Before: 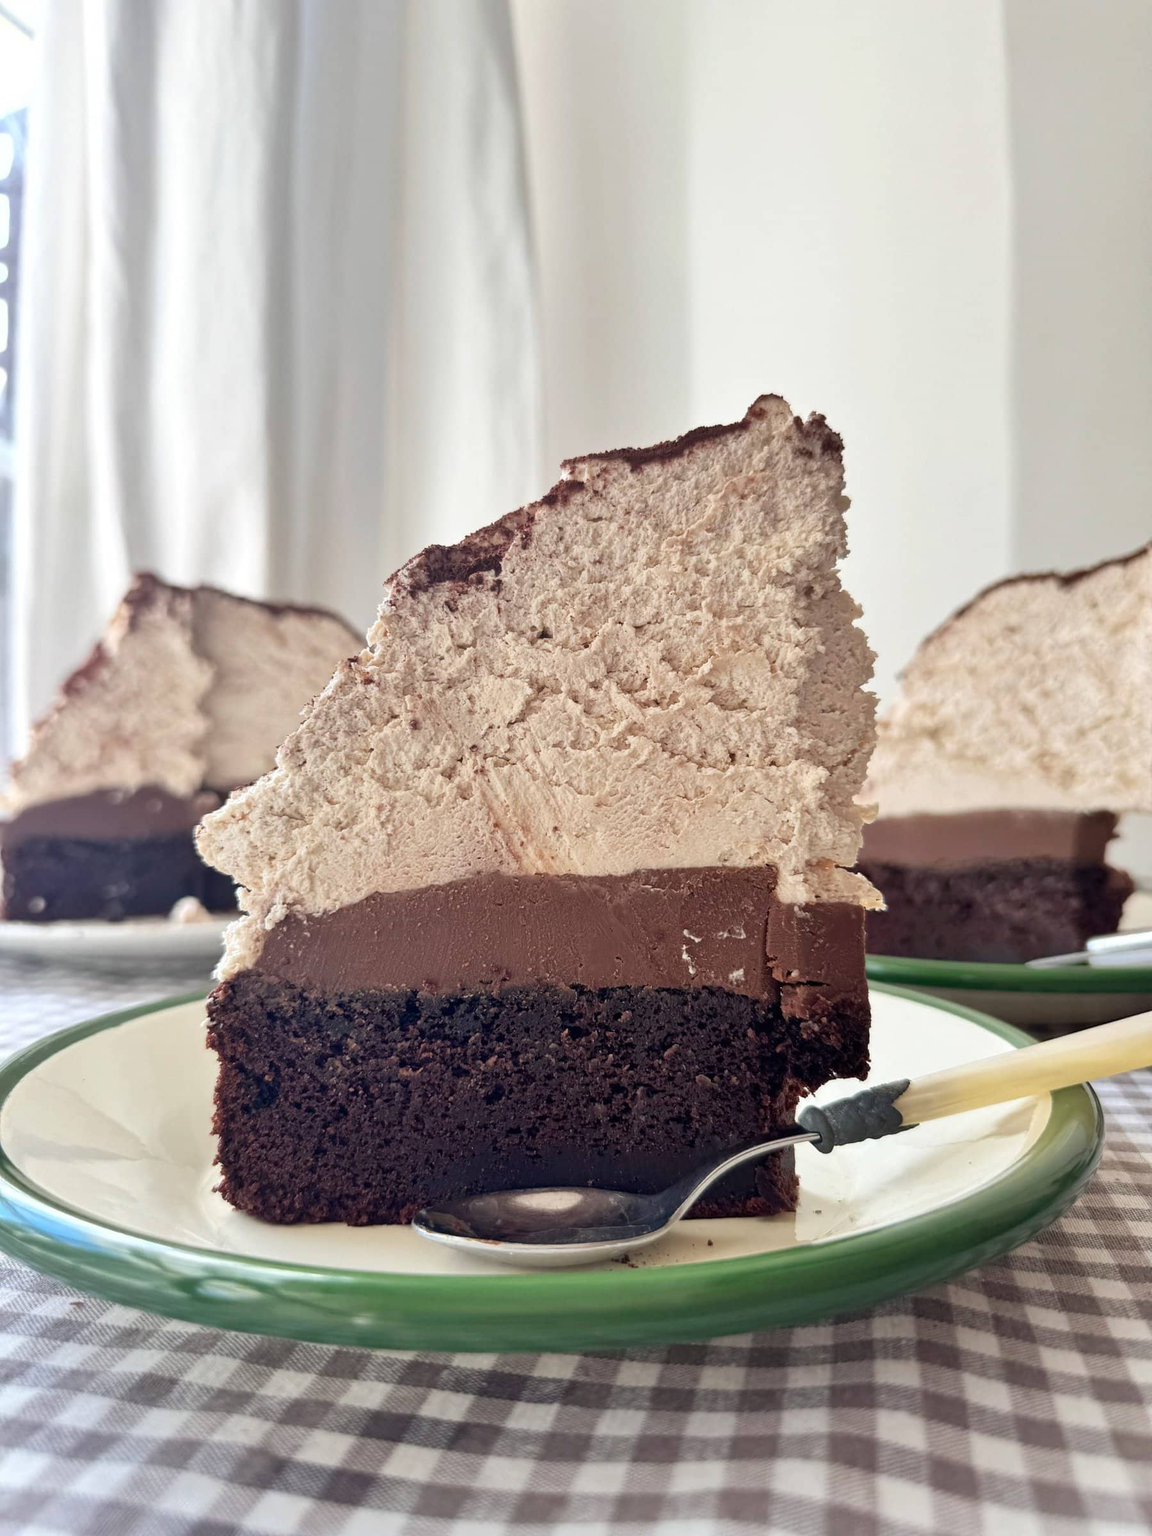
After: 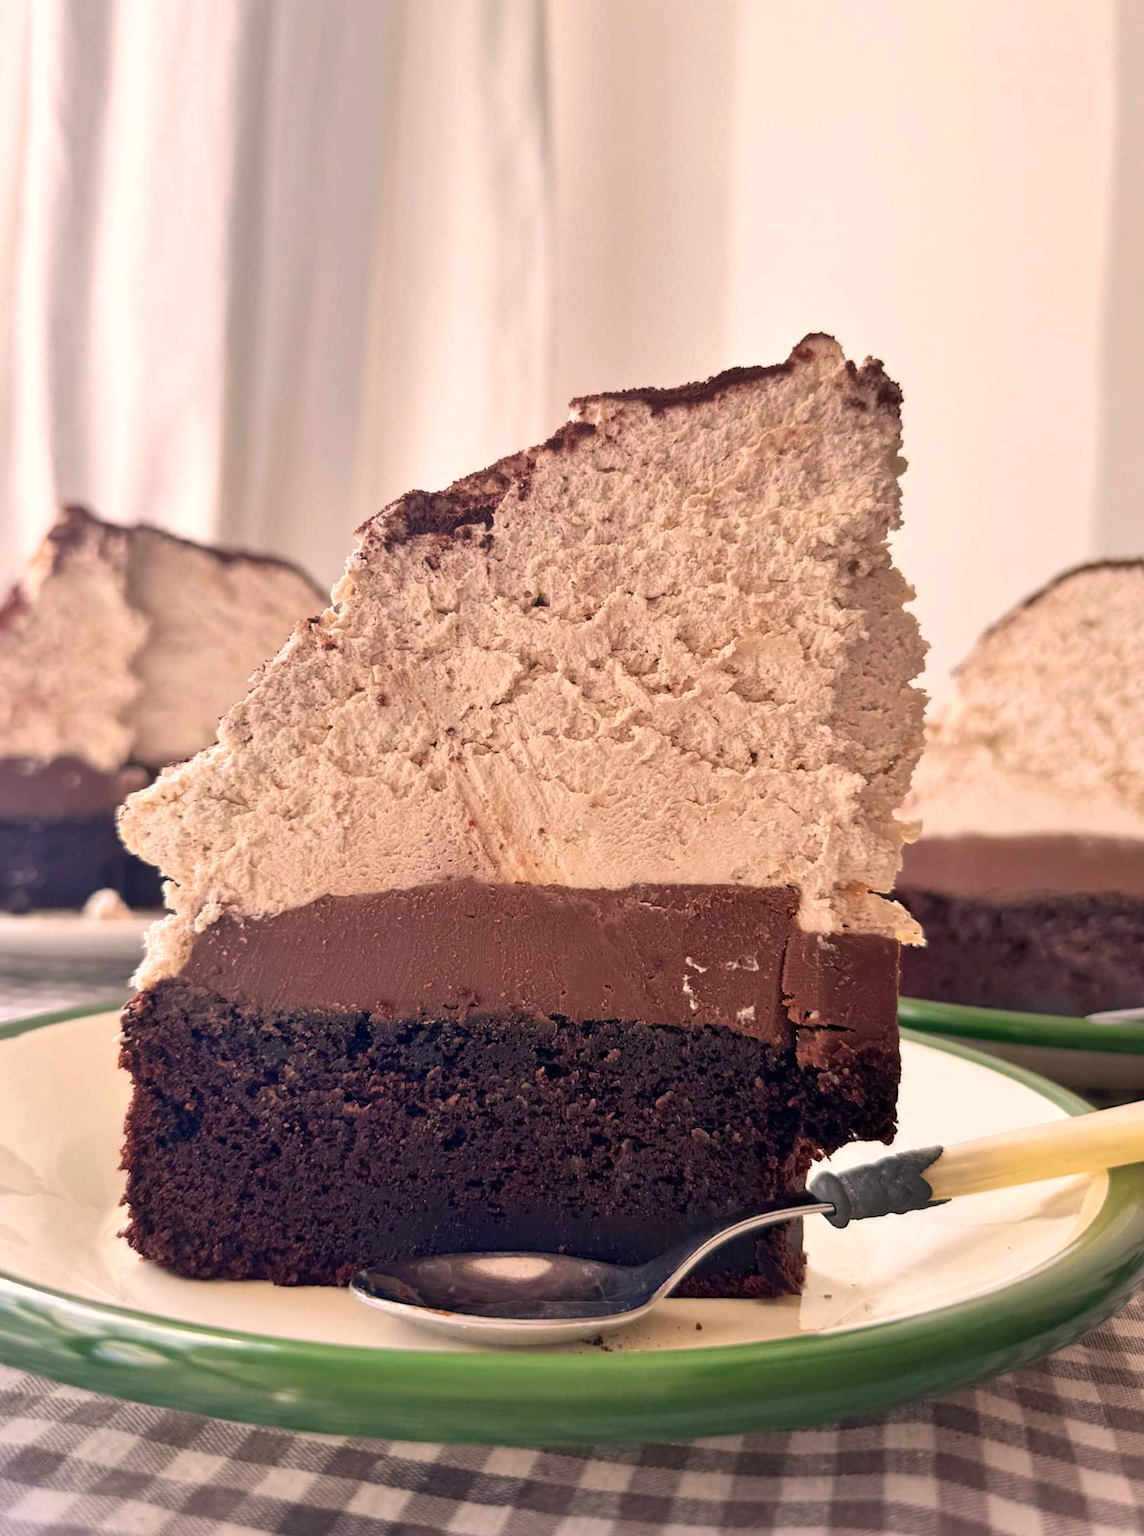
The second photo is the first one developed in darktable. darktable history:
color correction: highlights a* 12.97, highlights b* 5.52
exposure: compensate exposure bias true, compensate highlight preservation false
crop and rotate: angle -2.89°, left 5.238%, top 5.175%, right 4.692%, bottom 4.217%
color balance rgb: highlights gain › luminance 5.626%, highlights gain › chroma 1.314%, highlights gain › hue 88.26°, linear chroma grading › global chroma 14.637%, perceptual saturation grading › global saturation -0.127%
